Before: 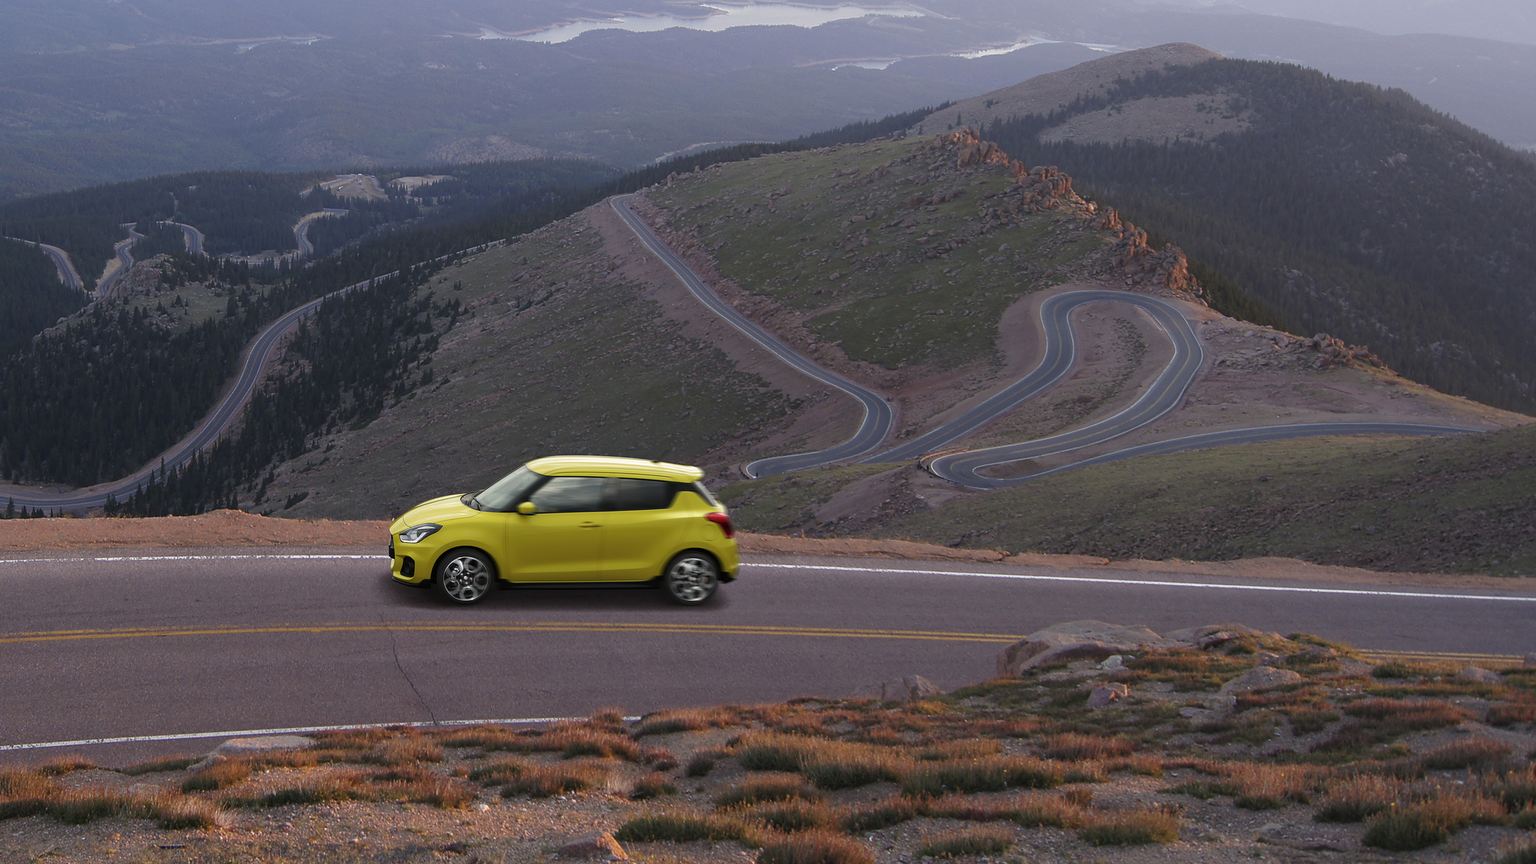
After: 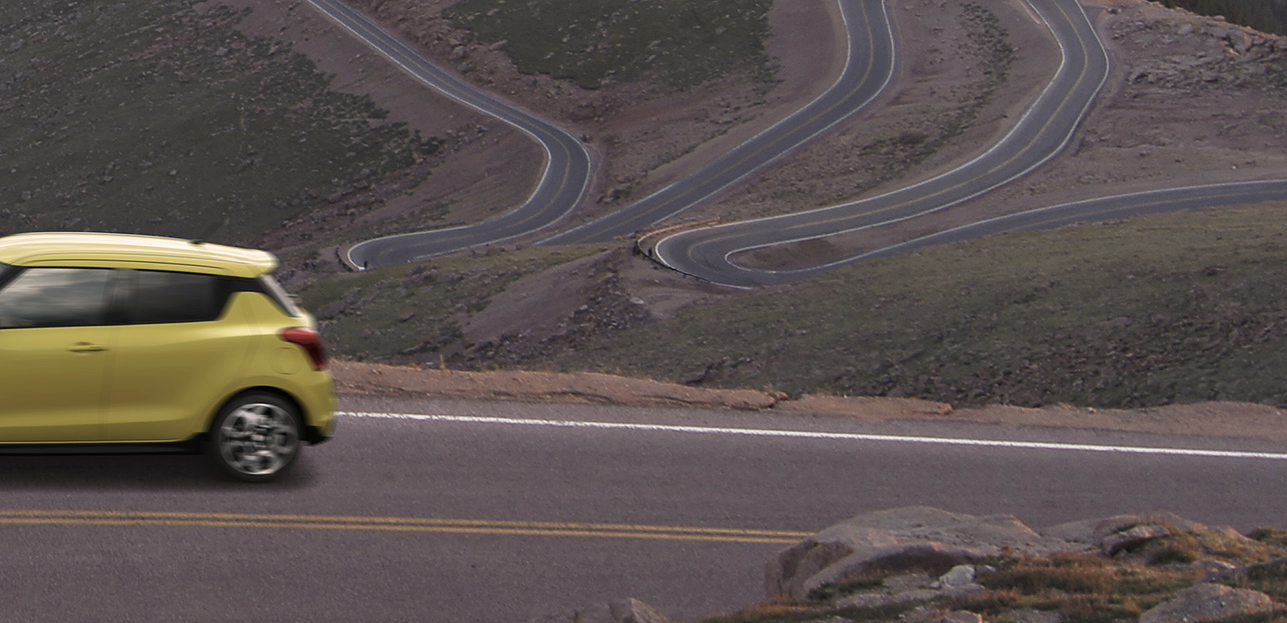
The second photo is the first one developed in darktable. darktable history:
crop: left 35.03%, top 36.625%, right 14.663%, bottom 20.057%
color correction: highlights a* 5.59, highlights b* 5.24, saturation 0.68
exposure: compensate highlight preservation false
